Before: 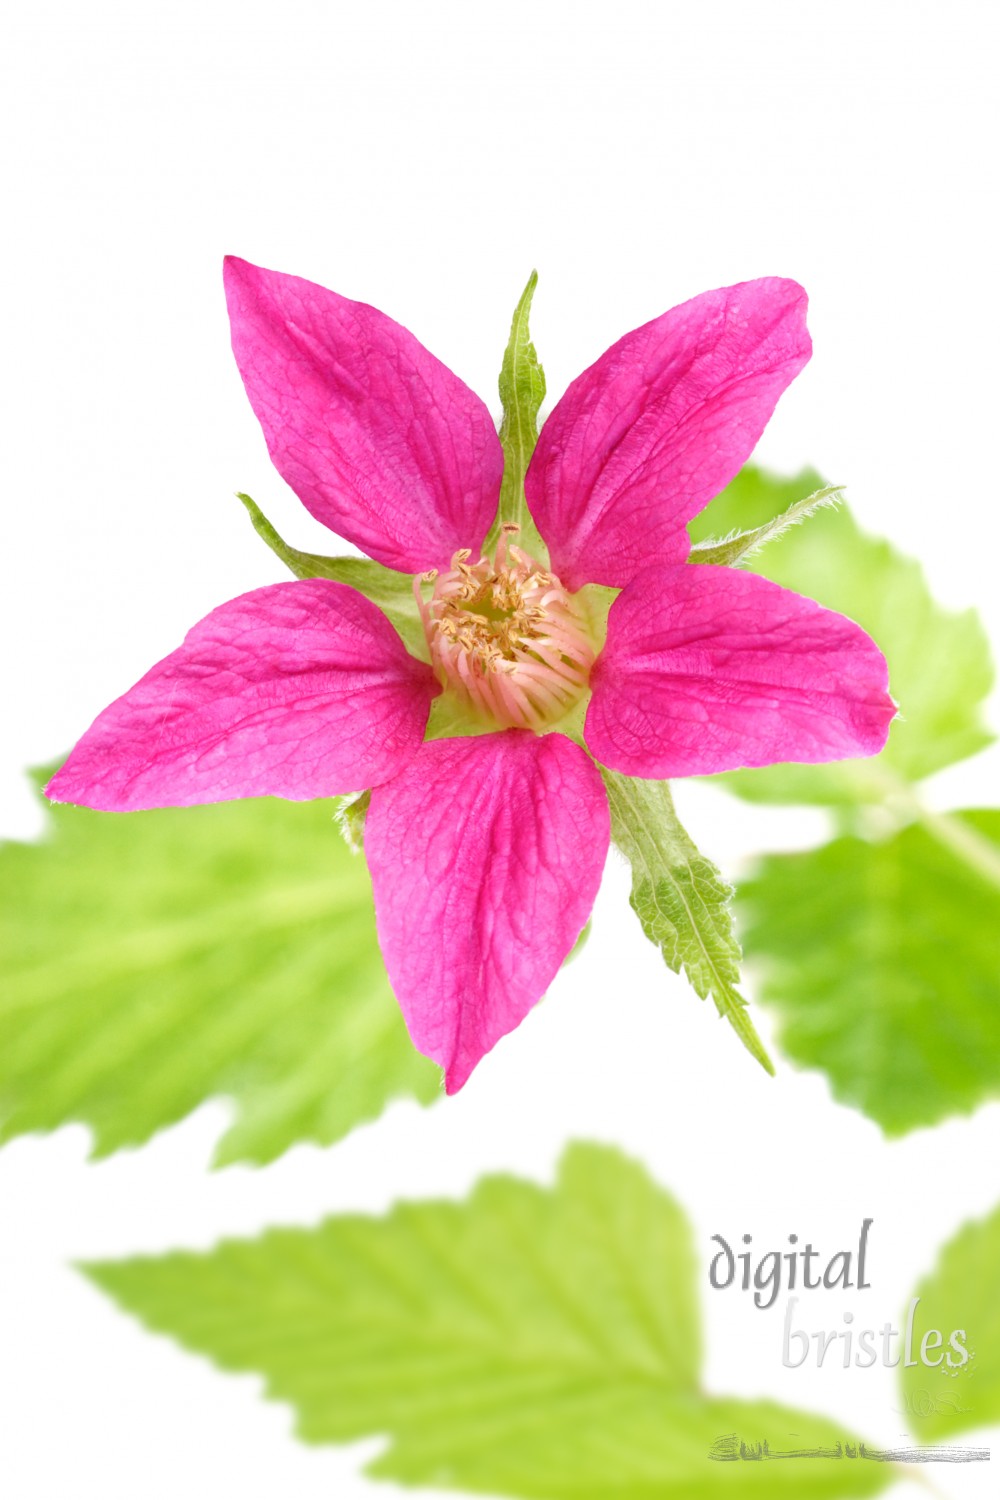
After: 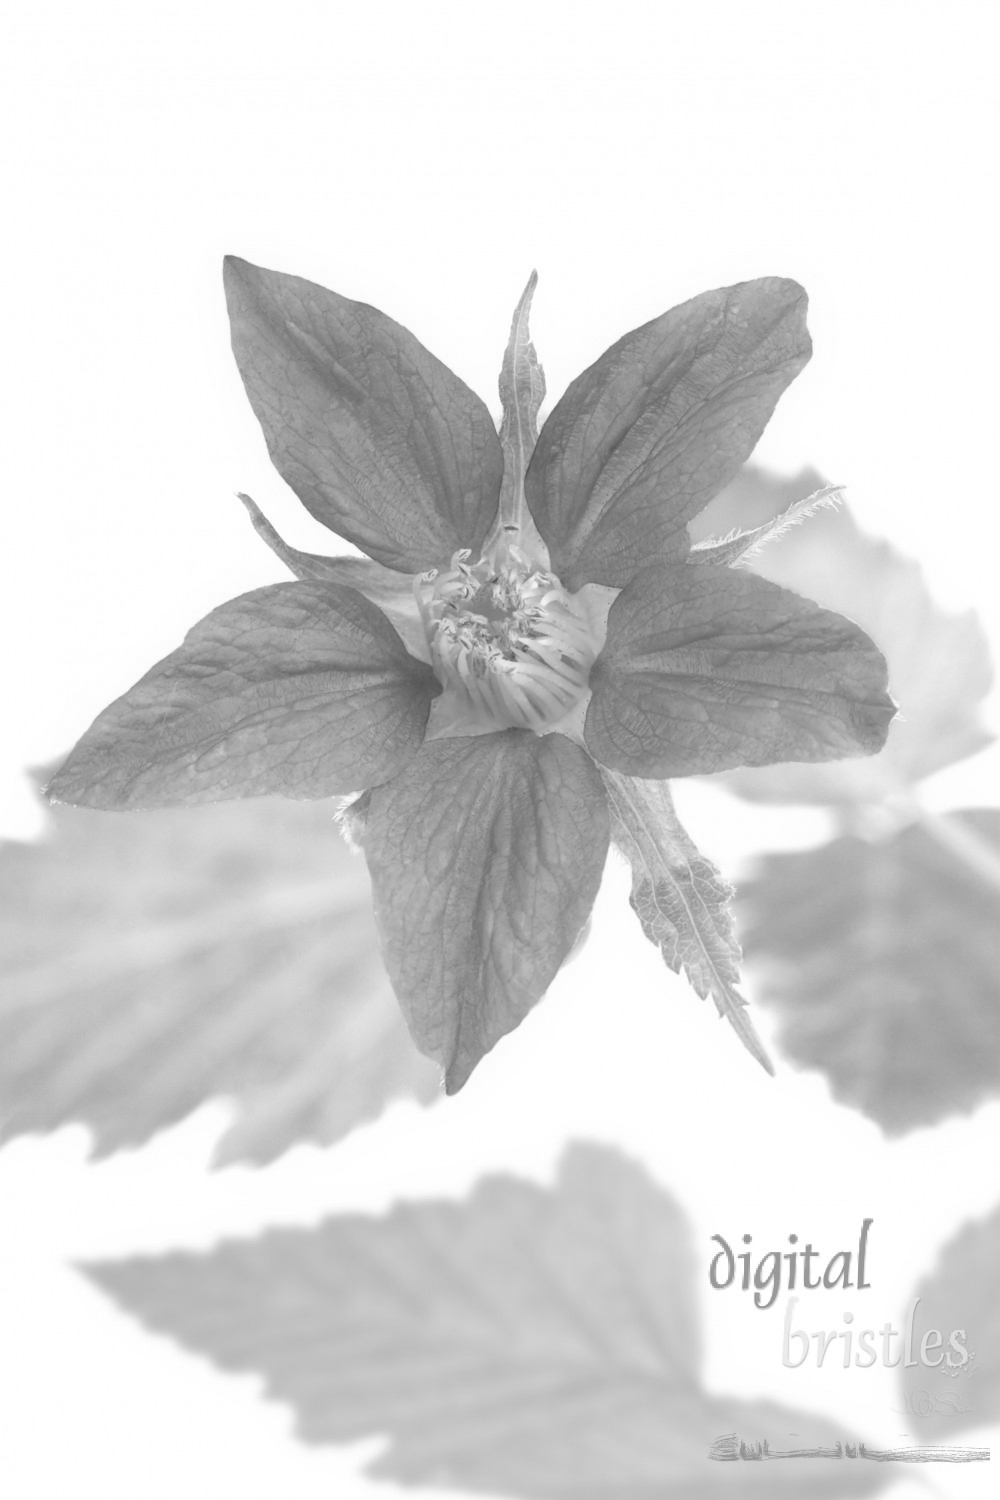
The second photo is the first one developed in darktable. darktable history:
exposure: black level correction -0.028, compensate highlight preservation false
monochrome: on, module defaults
white balance: emerald 1
